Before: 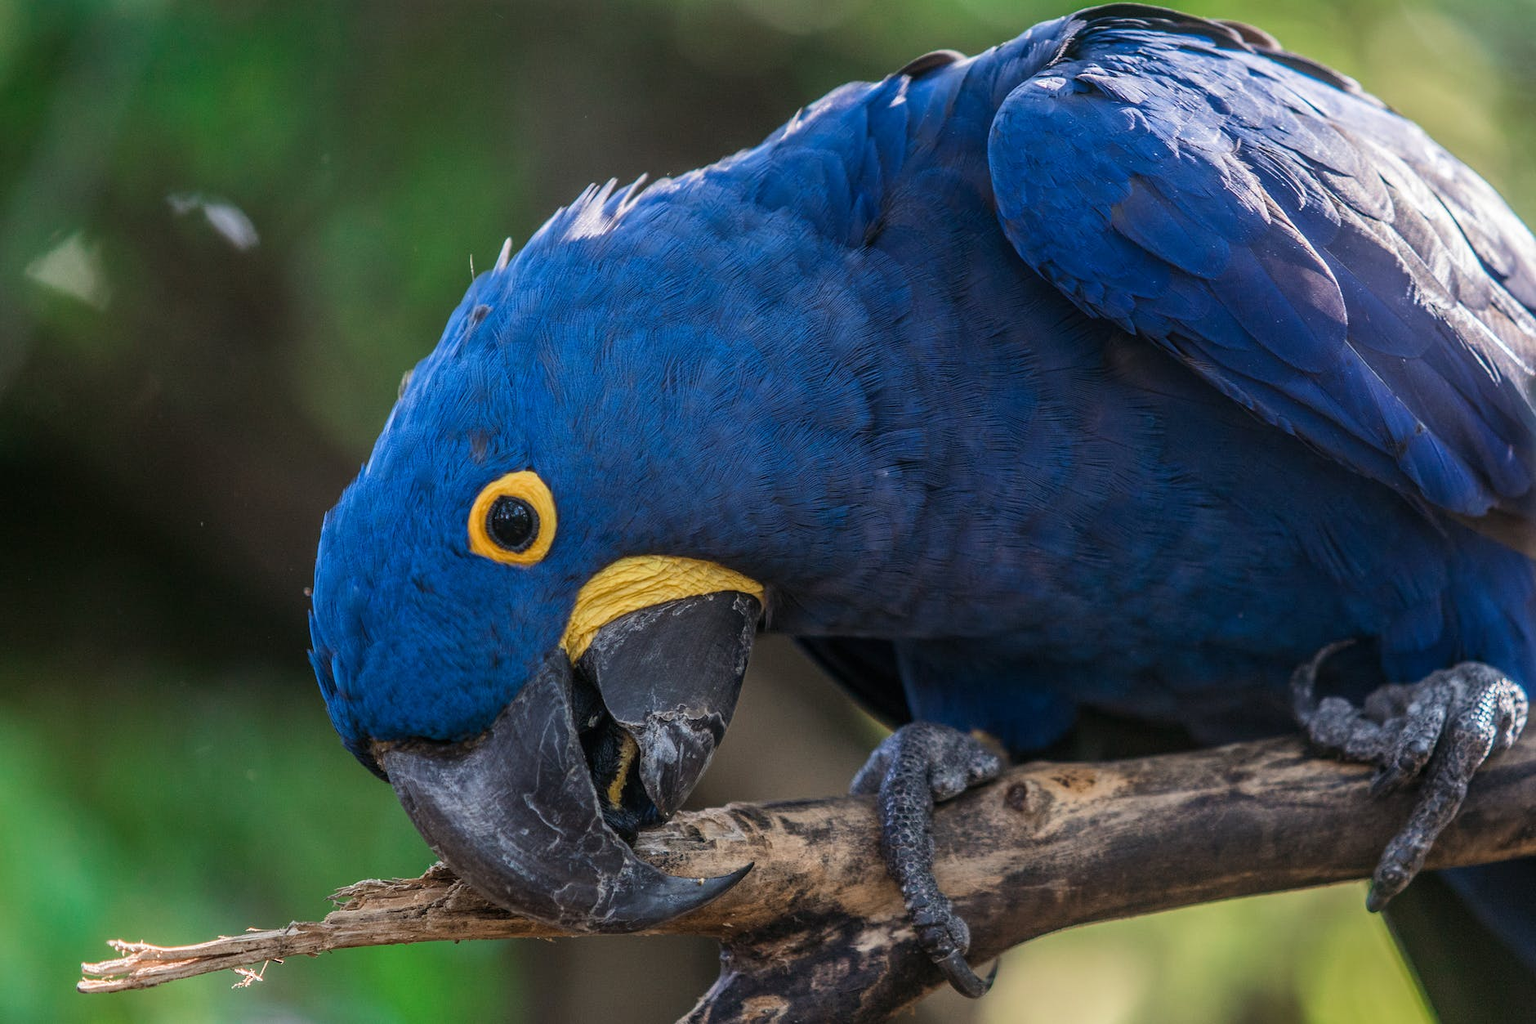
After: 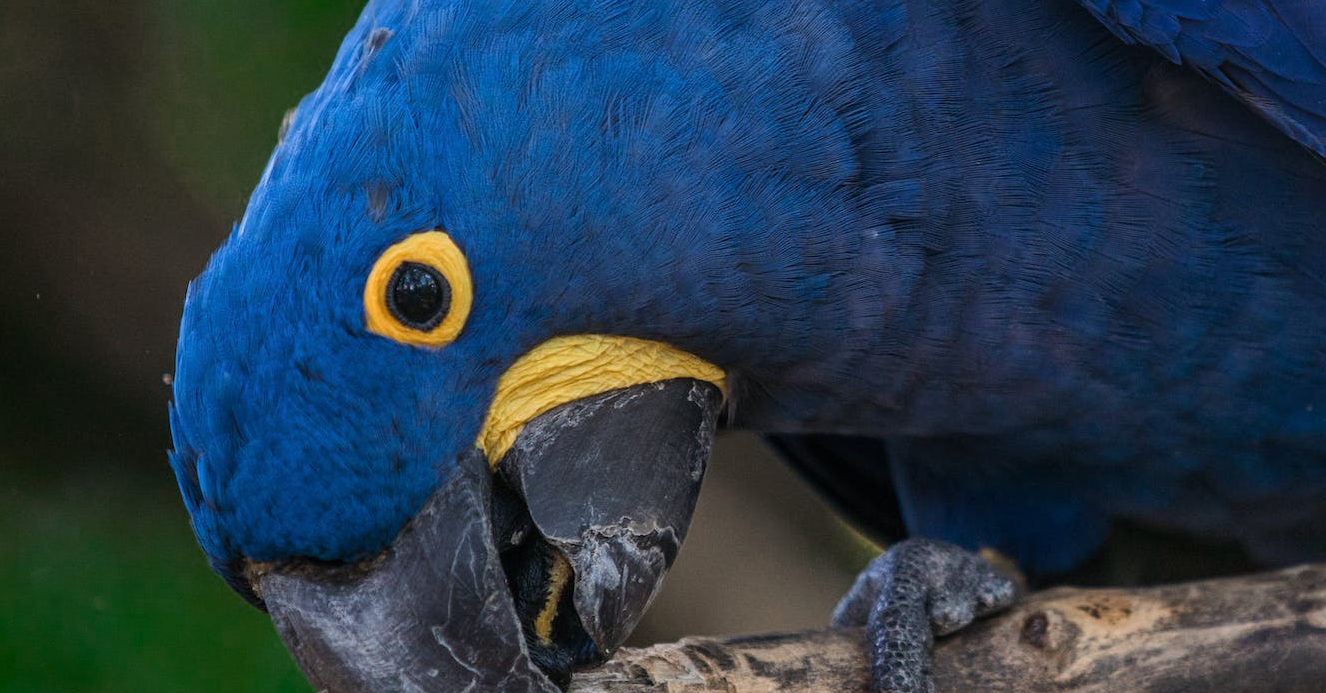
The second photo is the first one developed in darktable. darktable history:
crop: left 11.123%, top 27.61%, right 18.3%, bottom 17.034%
color zones: curves: ch0 [(0.25, 0.5) (0.347, 0.092) (0.75, 0.5)]; ch1 [(0.25, 0.5) (0.33, 0.51) (0.75, 0.5)]
